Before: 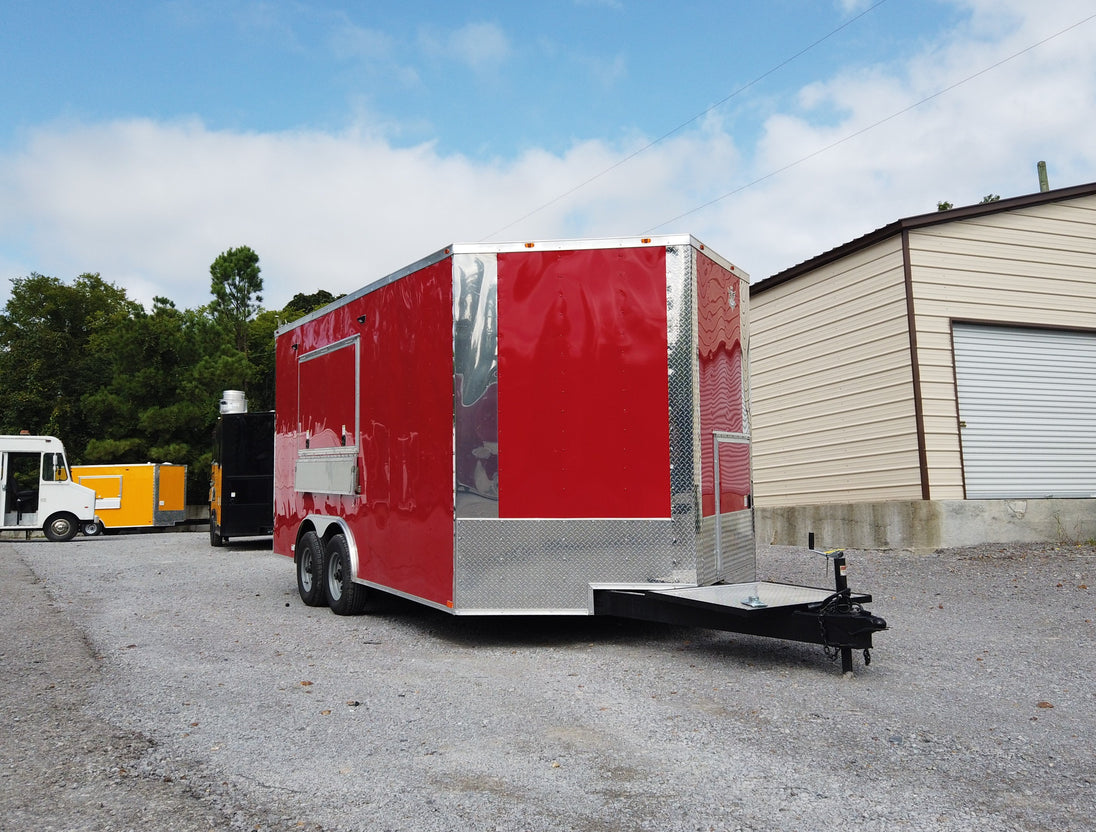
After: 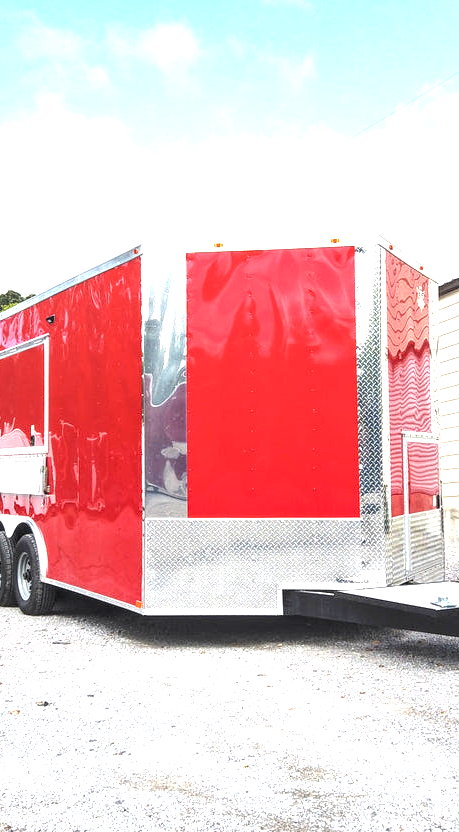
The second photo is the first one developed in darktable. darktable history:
exposure: black level correction 0, exposure 1.676 EV, compensate exposure bias true, compensate highlight preservation false
crop: left 28.43%, right 29.298%
color correction: highlights b* 0.024, saturation 0.985
local contrast: highlights 63%, detail 143%, midtone range 0.428
